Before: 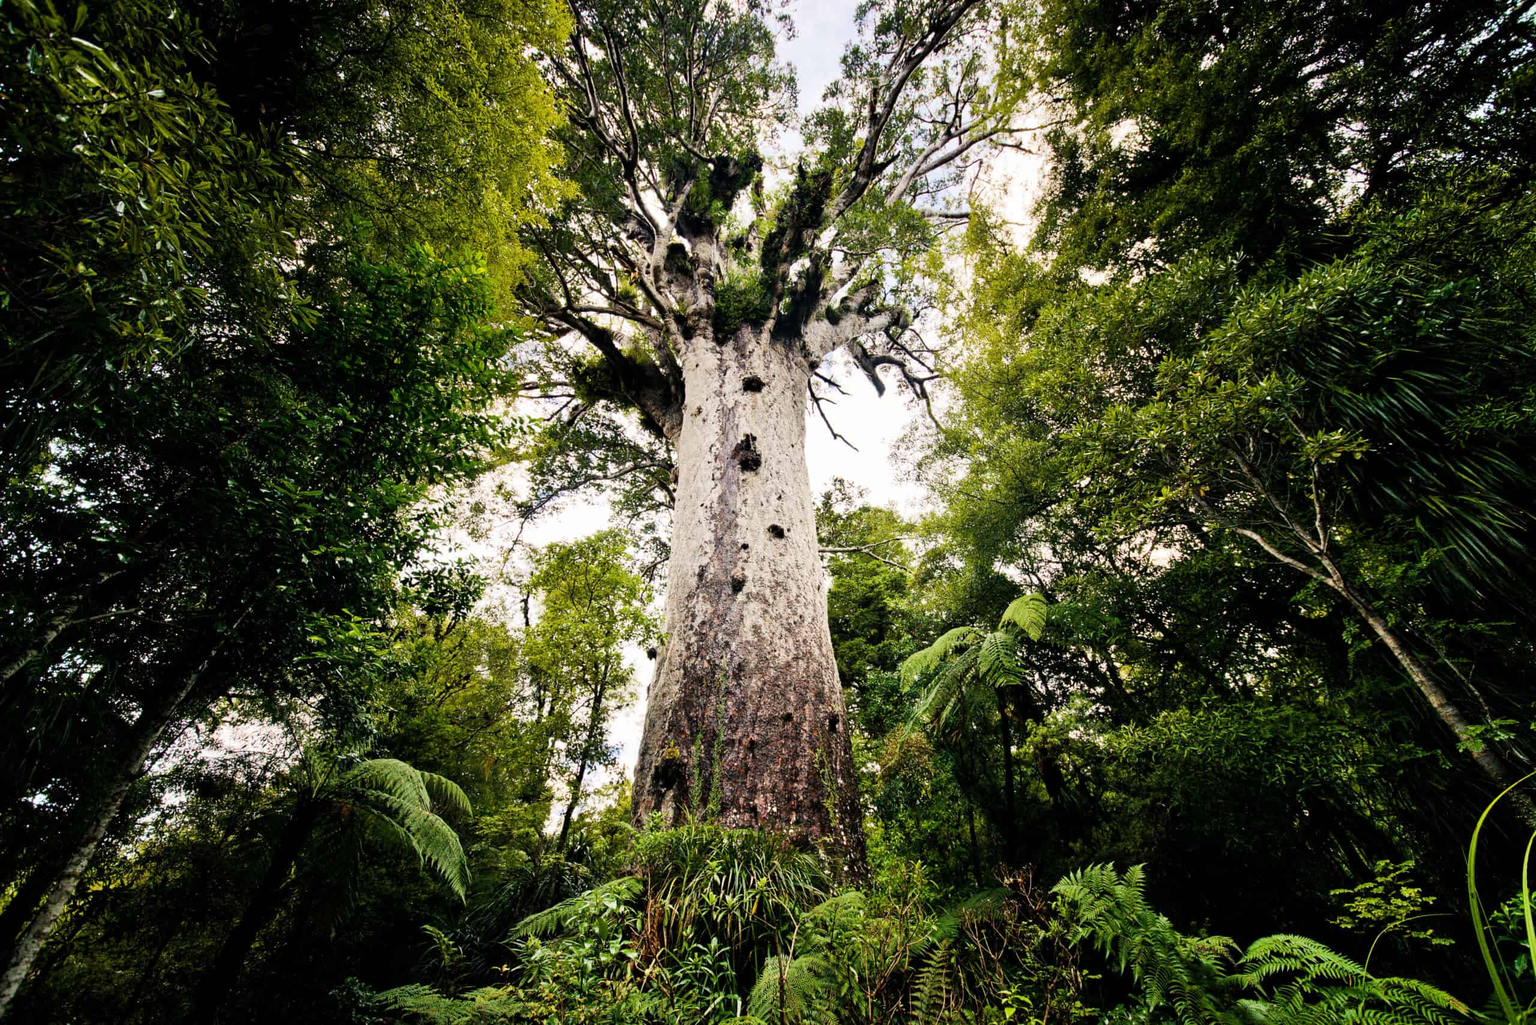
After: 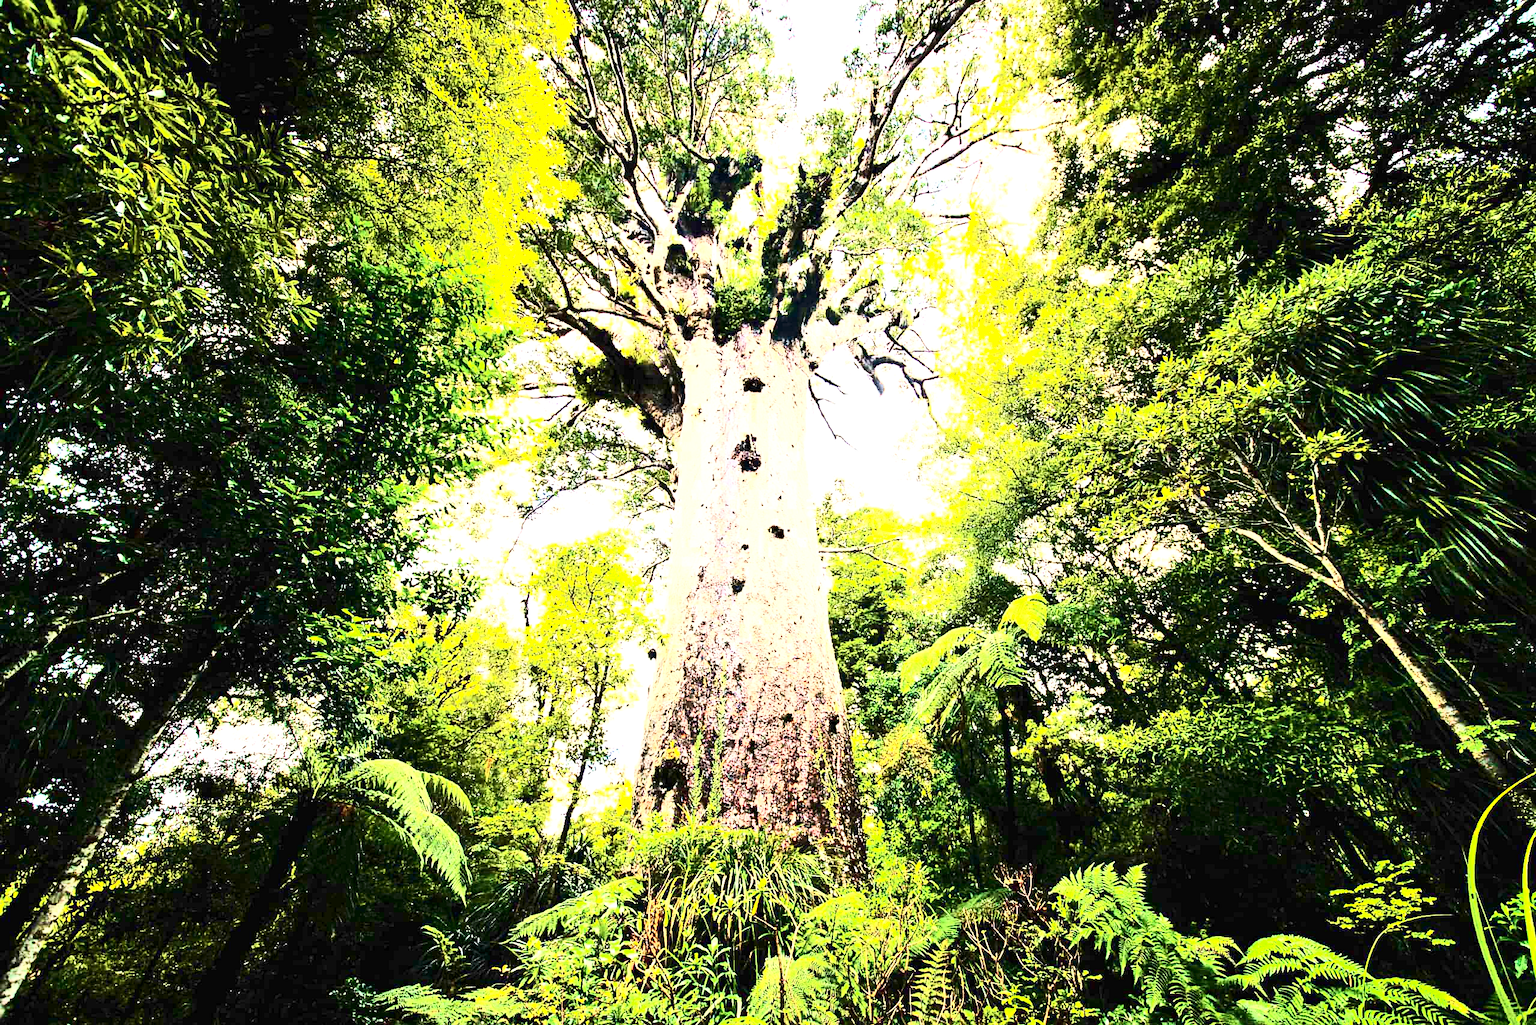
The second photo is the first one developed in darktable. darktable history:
velvia: strength 36.96%
sharpen: amount 0.21
contrast brightness saturation: contrast 0.619, brightness 0.326, saturation 0.138
exposure: exposure 1.997 EV, compensate highlight preservation false
